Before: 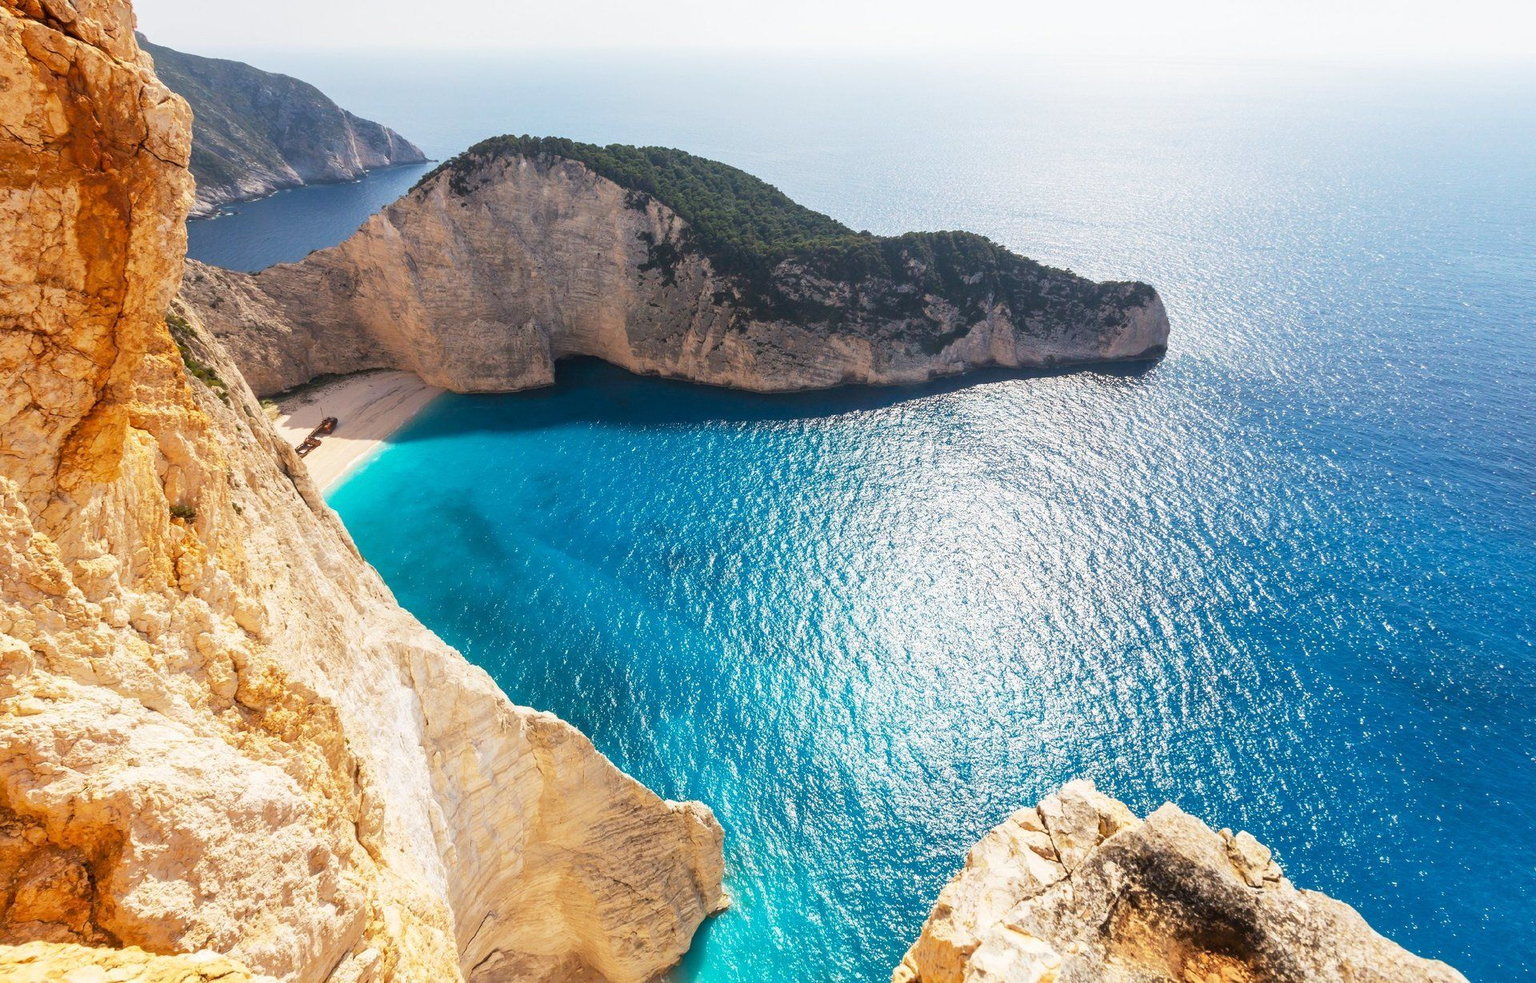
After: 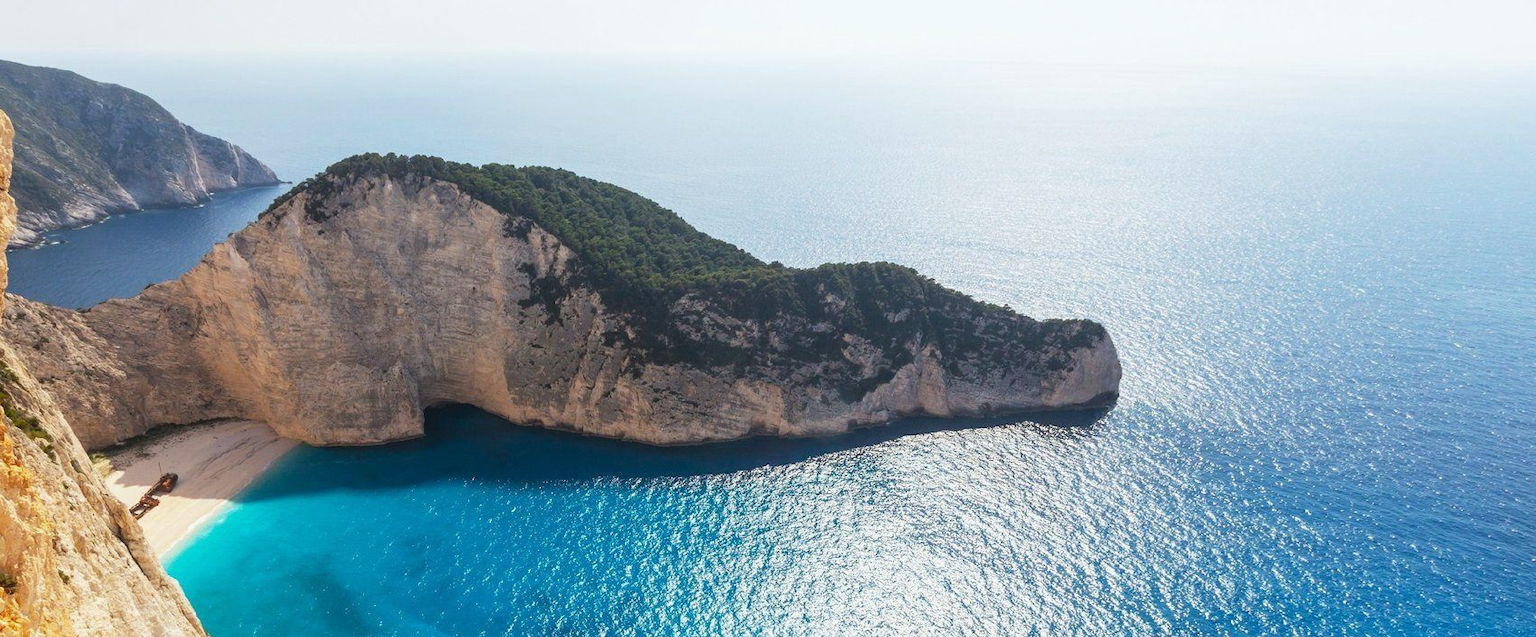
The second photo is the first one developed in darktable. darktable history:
crop and rotate: left 11.812%, bottom 42.776%
white balance: red 0.978, blue 0.999
